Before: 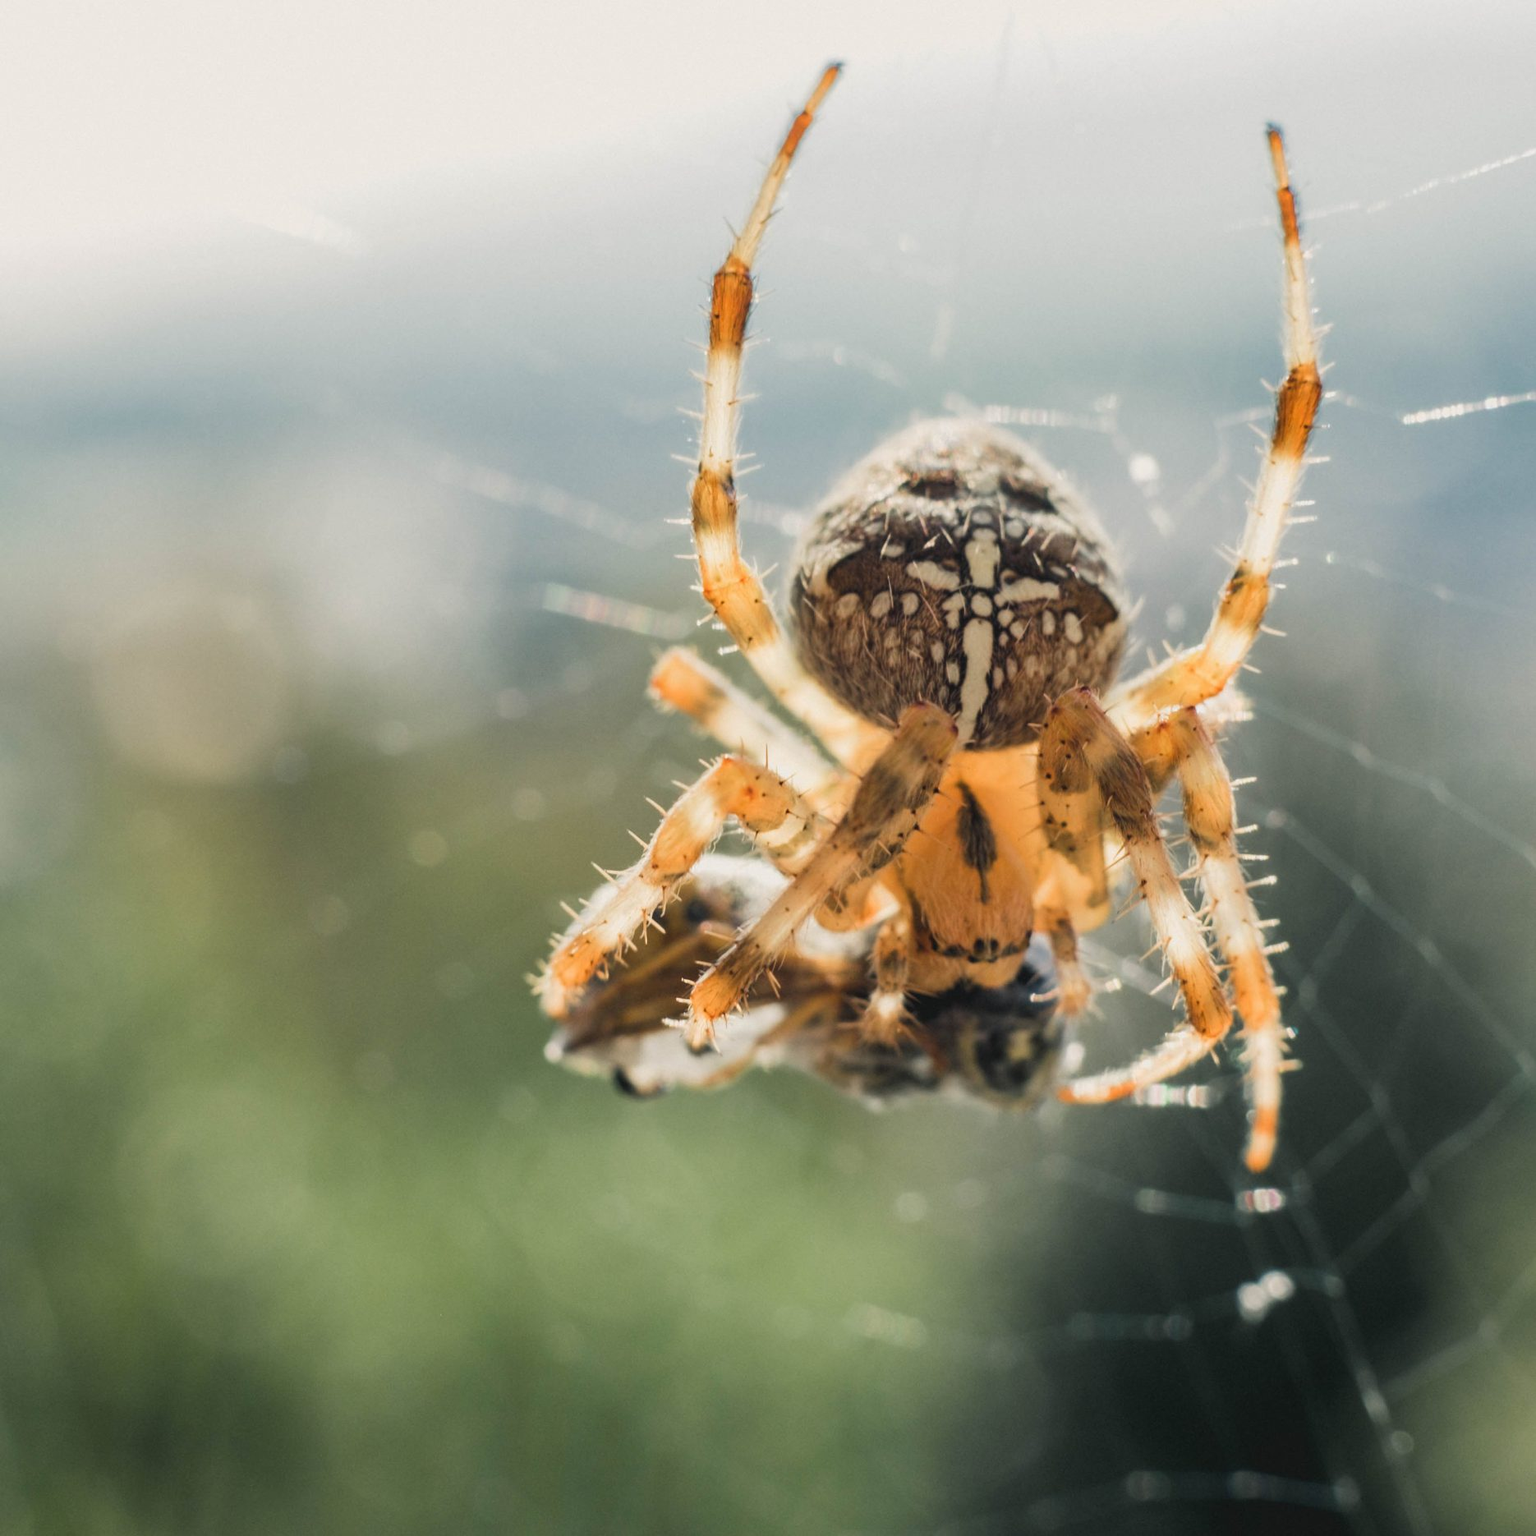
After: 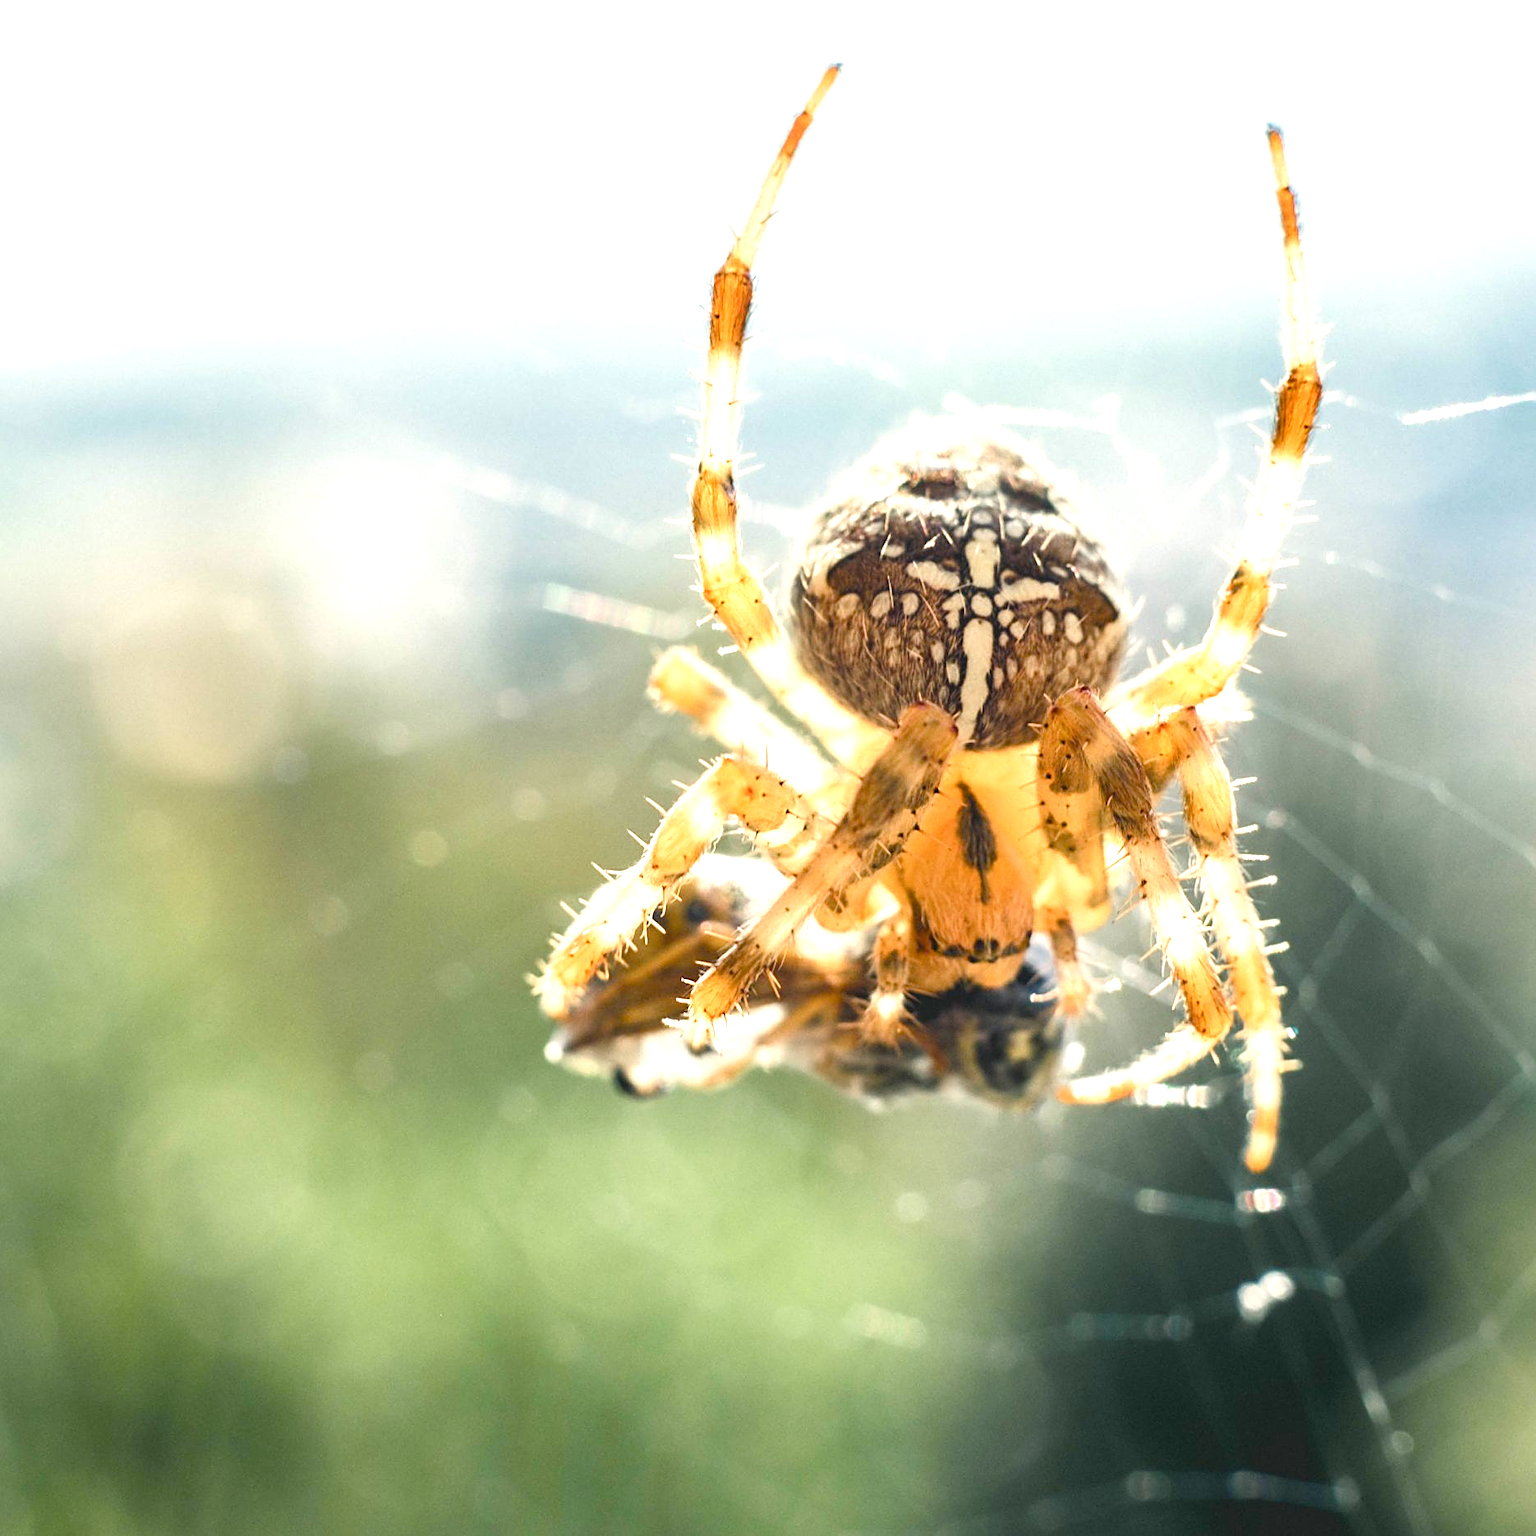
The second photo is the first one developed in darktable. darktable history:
tone equalizer: -8 EV 0.074 EV, smoothing diameter 24.87%, edges refinement/feathering 12.15, preserve details guided filter
exposure: exposure 1 EV, compensate exposure bias true, compensate highlight preservation false
color balance rgb: perceptual saturation grading › global saturation 20%, perceptual saturation grading › highlights -25.85%, perceptual saturation grading › shadows 25.57%, global vibrance 20%
sharpen: on, module defaults
